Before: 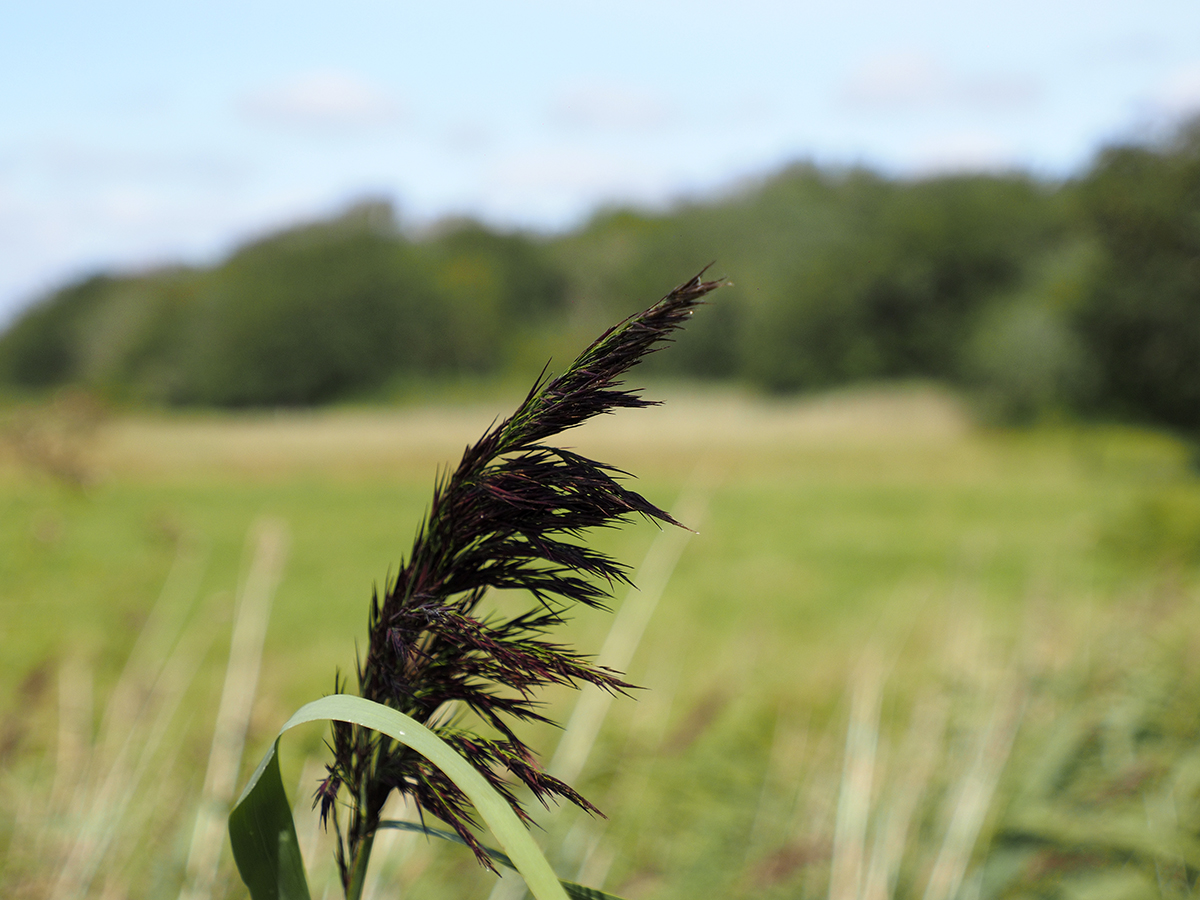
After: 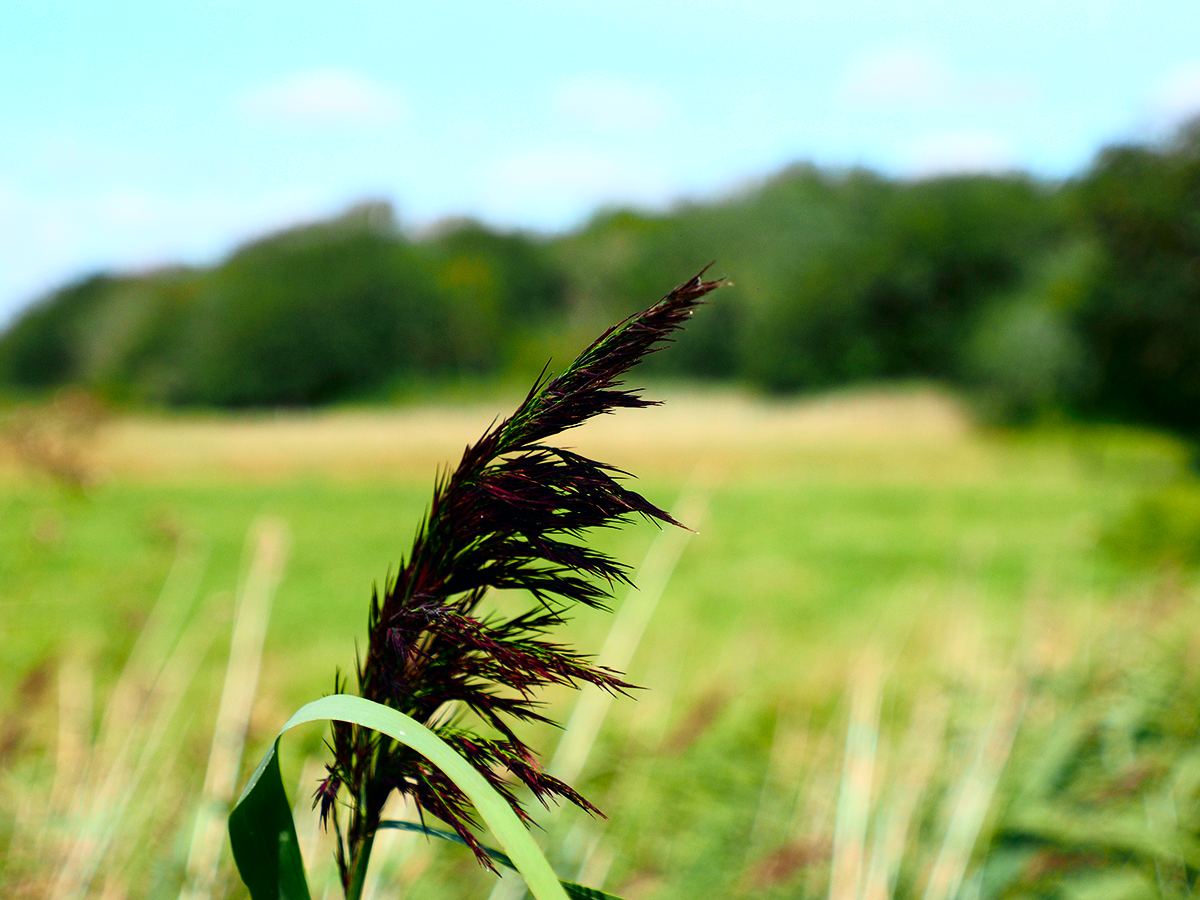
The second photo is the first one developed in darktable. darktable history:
tone curve: curves: ch0 [(0, 0) (0.139, 0.067) (0.319, 0.269) (0.498, 0.505) (0.725, 0.824) (0.864, 0.945) (0.985, 1)]; ch1 [(0, 0) (0.291, 0.197) (0.456, 0.426) (0.495, 0.488) (0.557, 0.578) (0.599, 0.644) (0.702, 0.786) (1, 1)]; ch2 [(0, 0) (0.125, 0.089) (0.353, 0.329) (0.447, 0.43) (0.557, 0.566) (0.63, 0.667) (1, 1)], color space Lab, independent channels, preserve colors none
